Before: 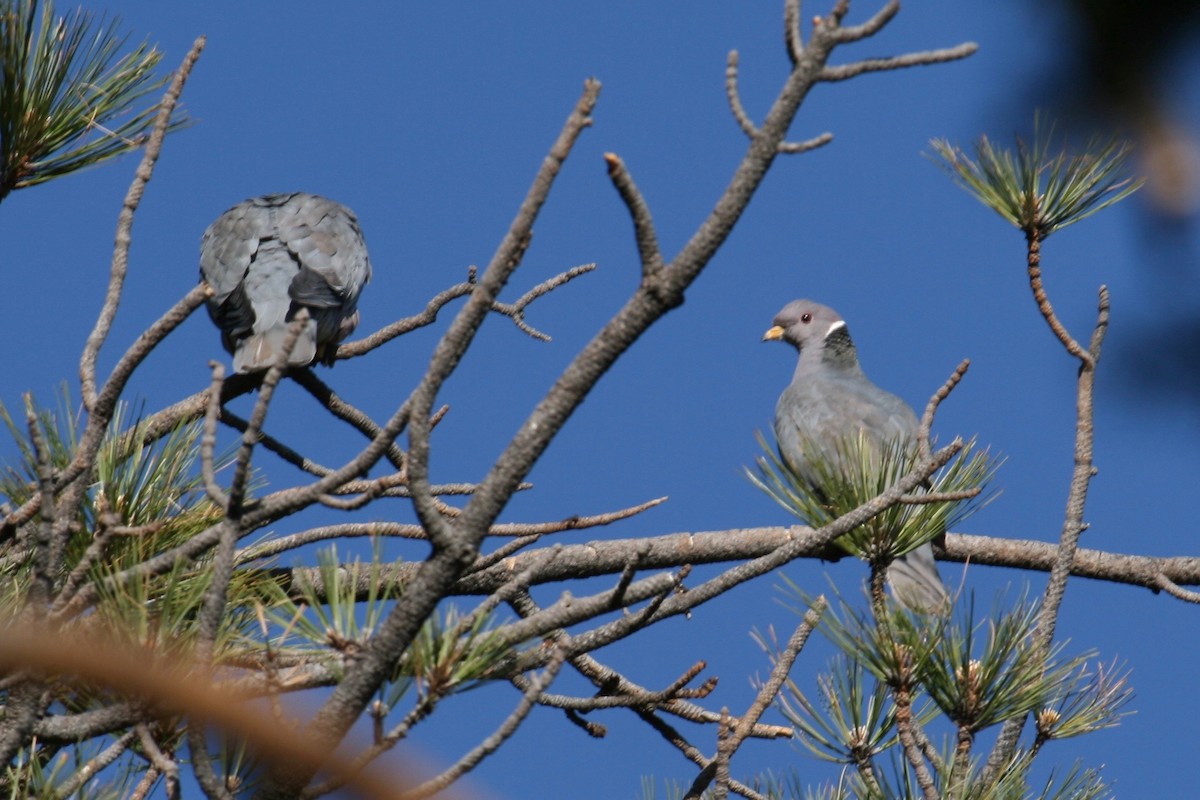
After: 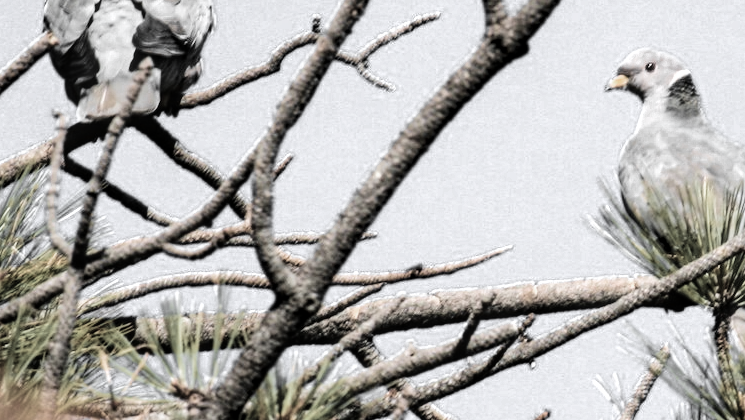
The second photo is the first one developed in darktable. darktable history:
tone curve: curves: ch0 [(0, 0) (0.003, 0.003) (0.011, 0.005) (0.025, 0.008) (0.044, 0.012) (0.069, 0.02) (0.1, 0.031) (0.136, 0.047) (0.177, 0.088) (0.224, 0.141) (0.277, 0.222) (0.335, 0.32) (0.399, 0.422) (0.468, 0.523) (0.543, 0.621) (0.623, 0.715) (0.709, 0.796) (0.801, 0.88) (0.898, 0.962) (1, 1)], color space Lab, linked channels, preserve colors none
contrast brightness saturation: contrast 0.198, brightness 0.164, saturation 0.223
crop: left 13.071%, top 31.451%, right 24.781%, bottom 16.034%
local contrast: on, module defaults
color zones: curves: ch0 [(0, 0.613) (0.01, 0.613) (0.245, 0.448) (0.498, 0.529) (0.642, 0.665) (0.879, 0.777) (0.99, 0.613)]; ch1 [(0, 0.035) (0.121, 0.189) (0.259, 0.197) (0.415, 0.061) (0.589, 0.022) (0.732, 0.022) (0.857, 0.026) (0.991, 0.053)]
tone equalizer: on, module defaults
velvia: strength 44.68%
